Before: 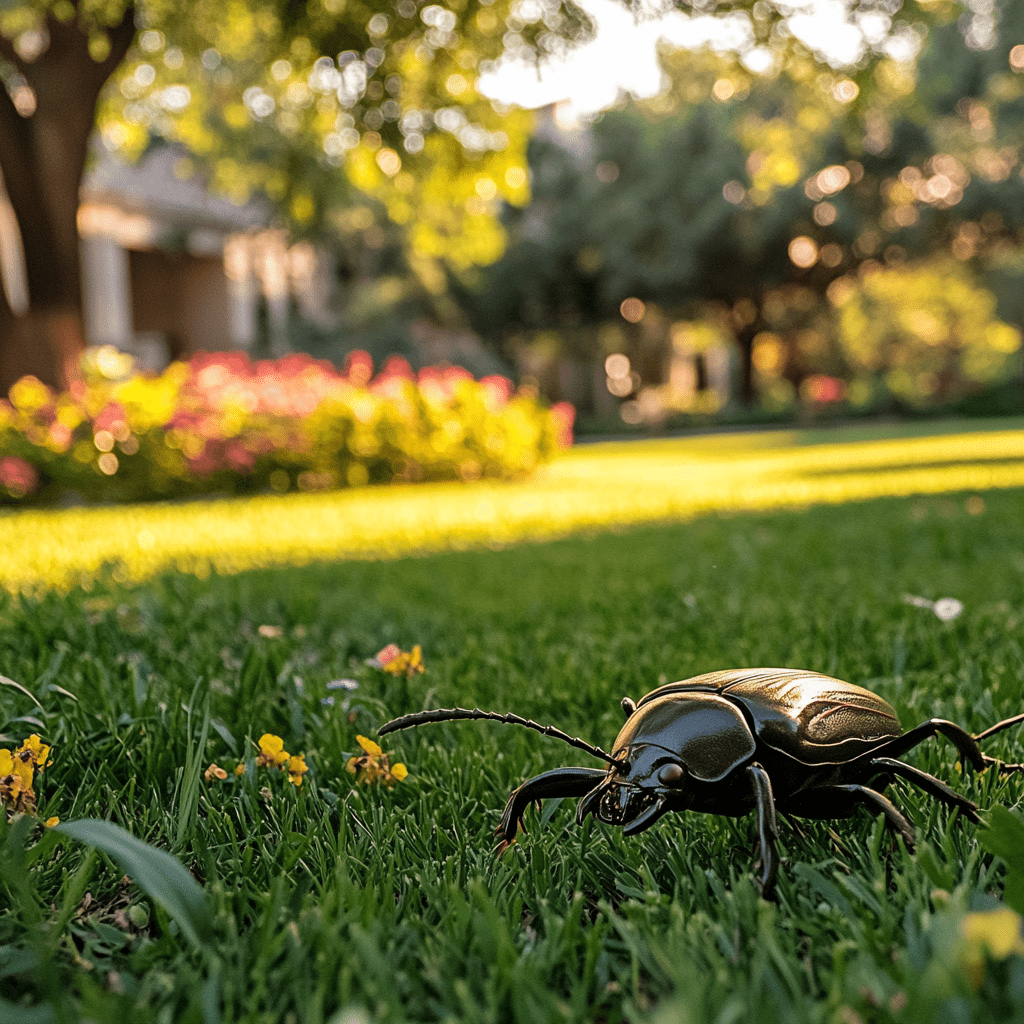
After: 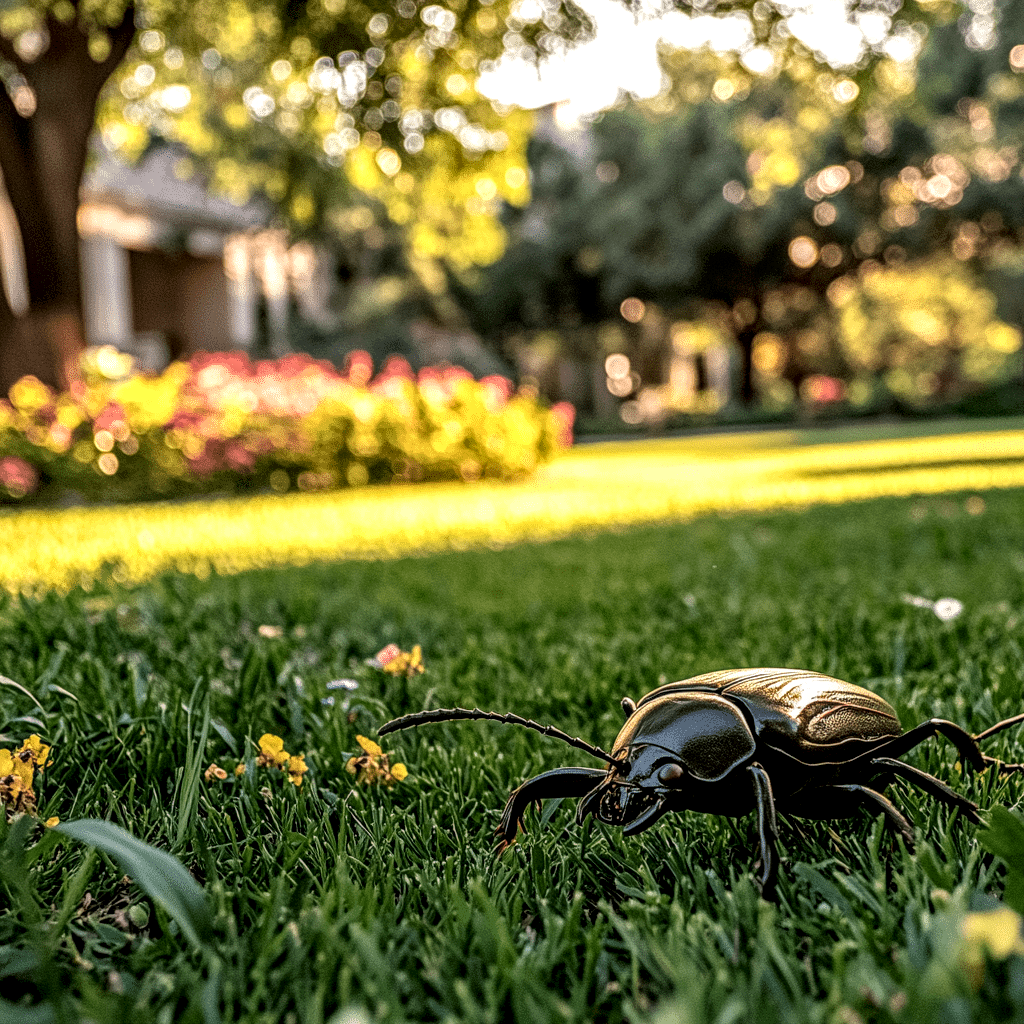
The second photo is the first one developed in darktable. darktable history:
local contrast: highlights 0%, shadows 0%, detail 182%
